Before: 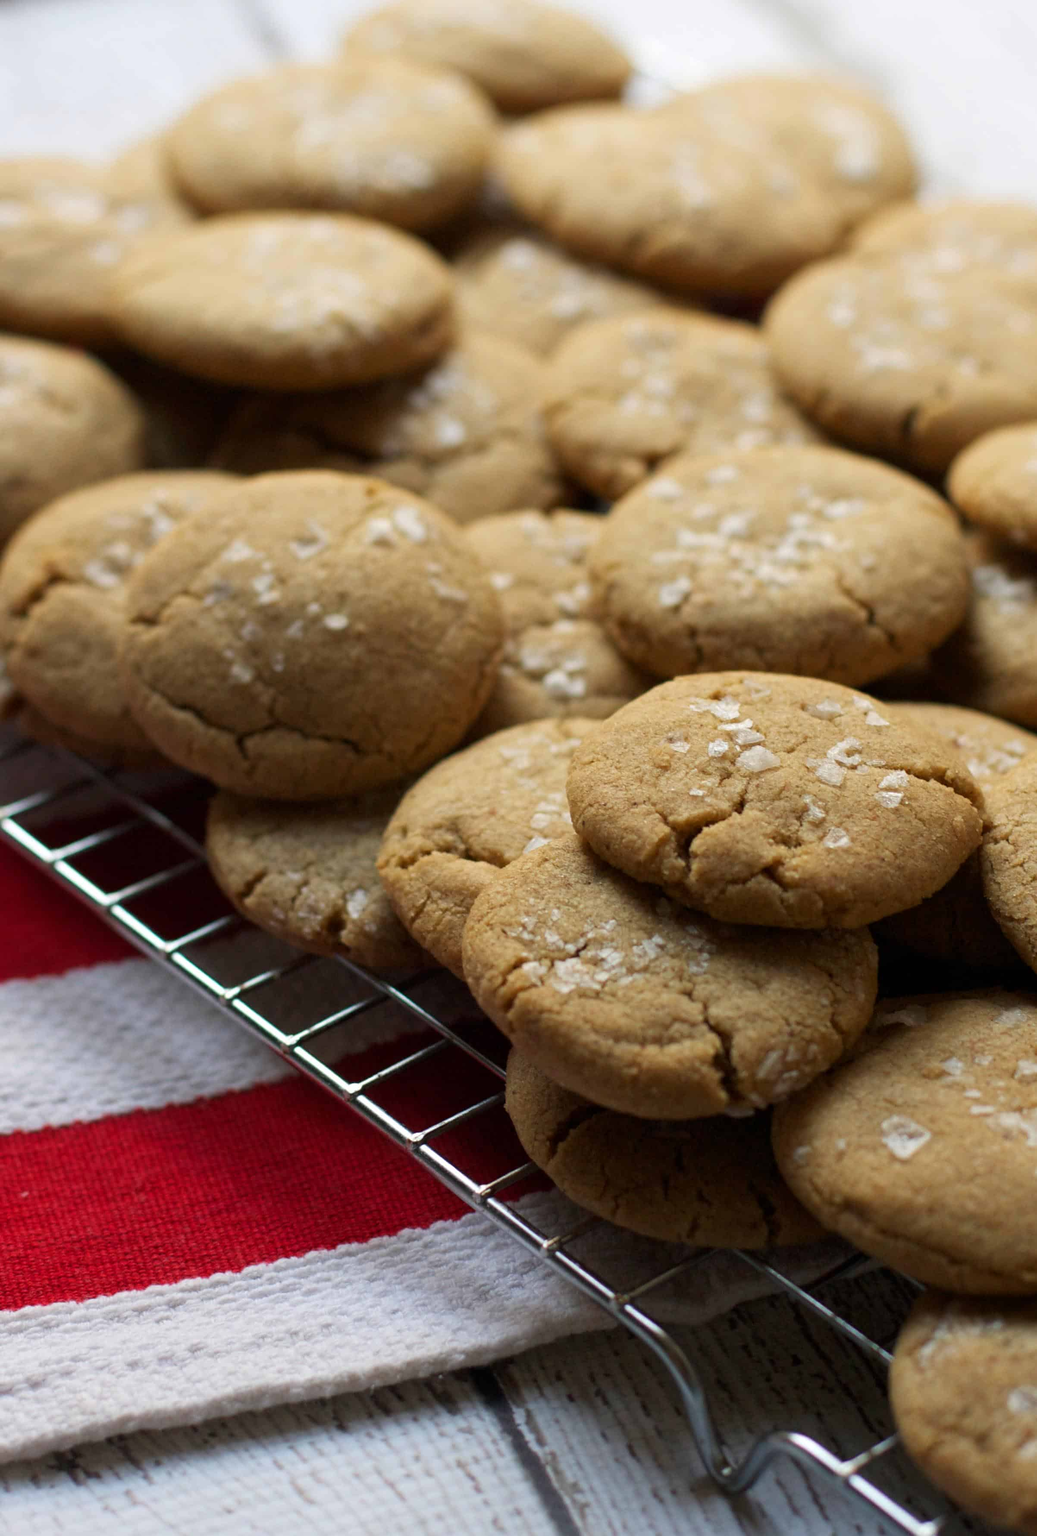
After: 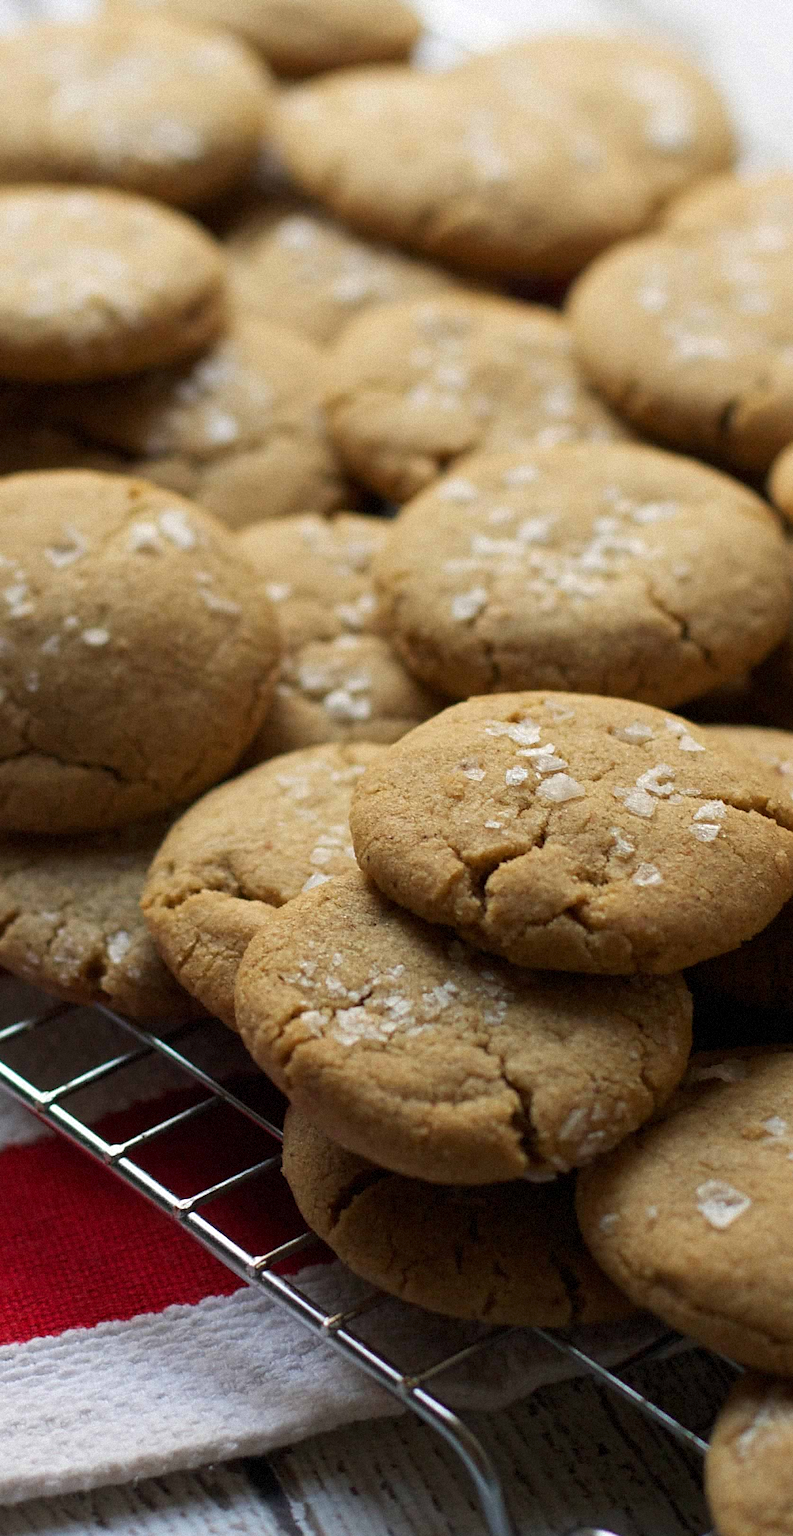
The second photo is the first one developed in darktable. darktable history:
grain: mid-tones bias 0%
sharpen: on, module defaults
crop and rotate: left 24.034%, top 2.838%, right 6.406%, bottom 6.299%
